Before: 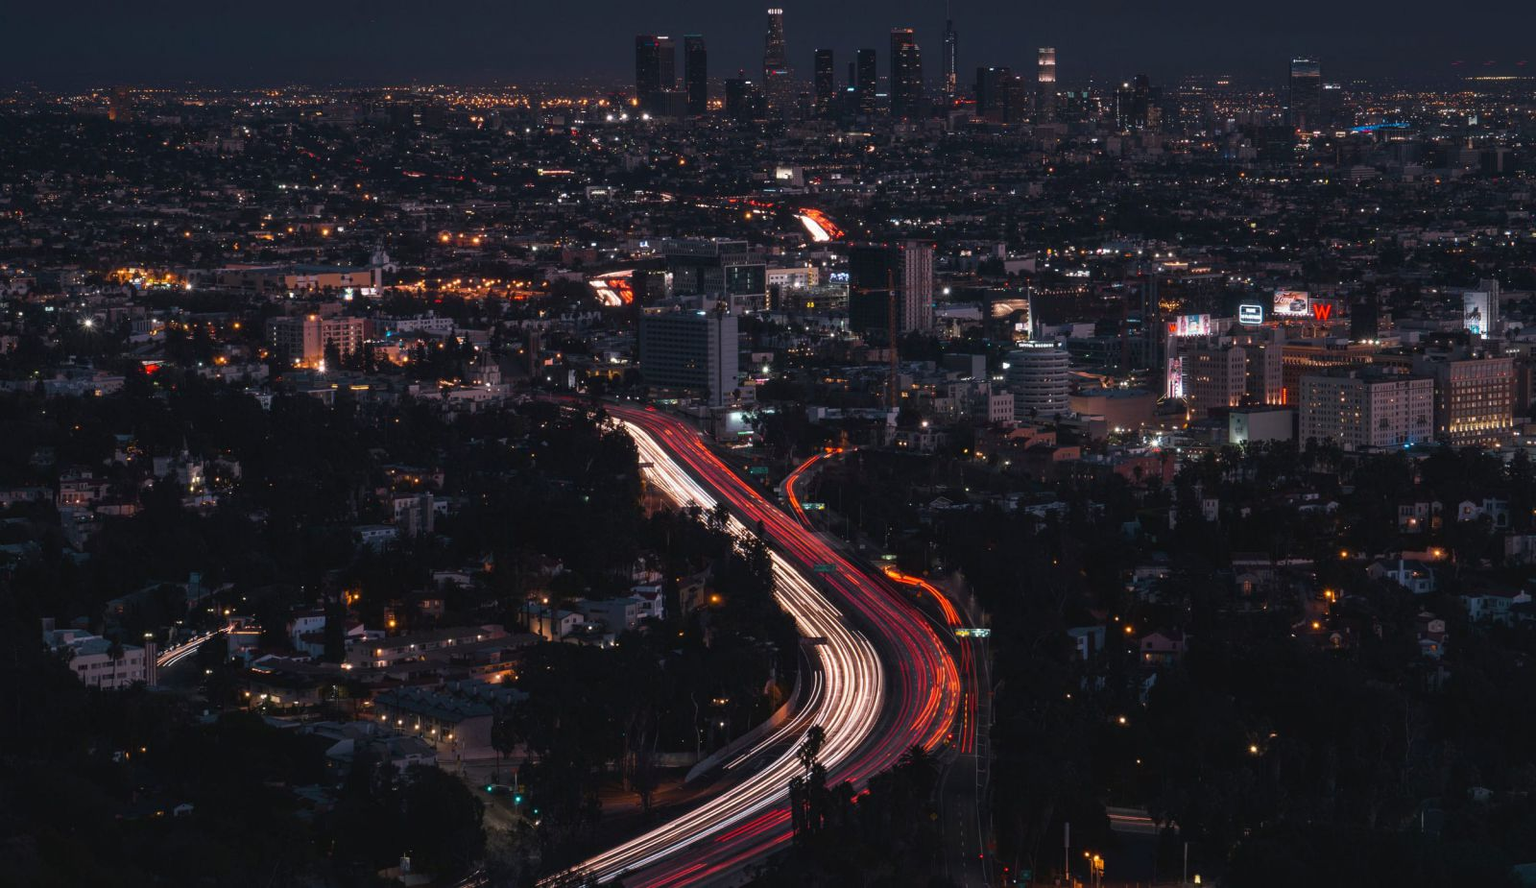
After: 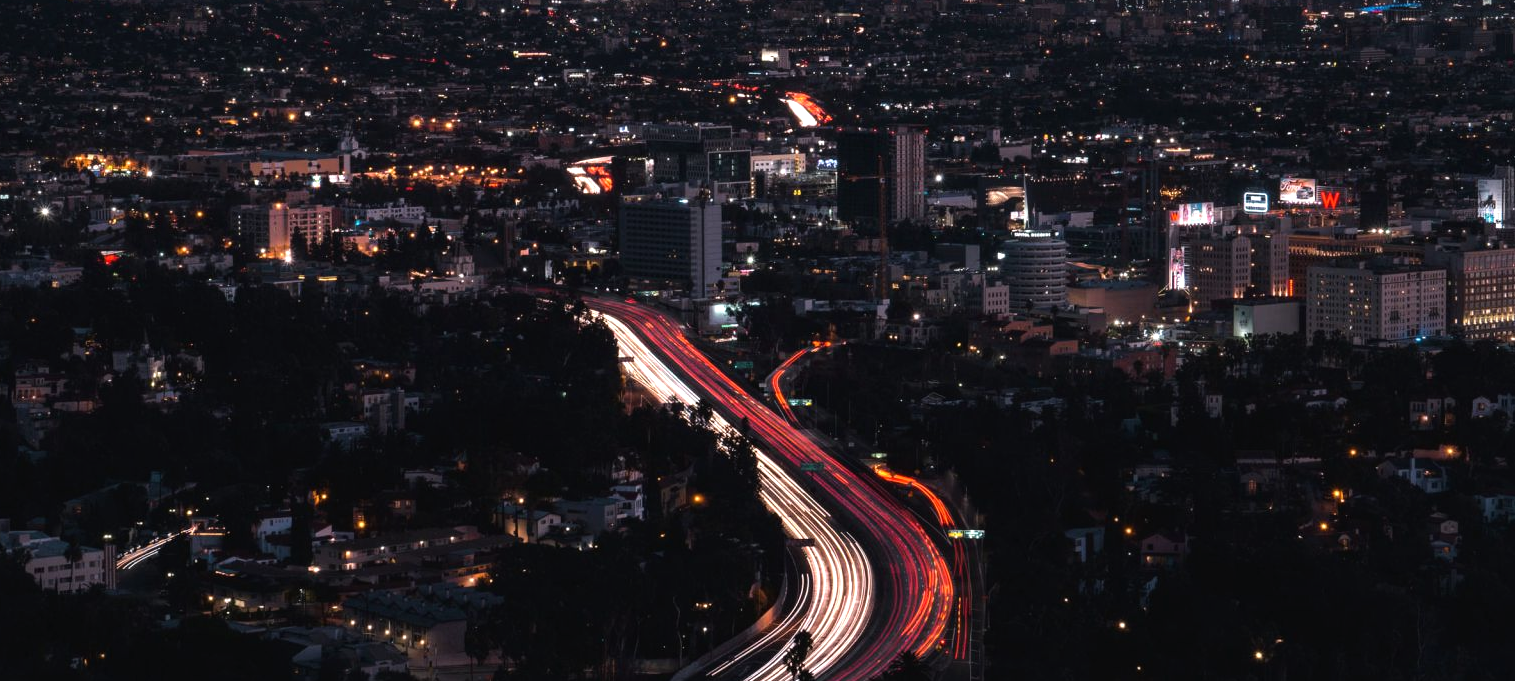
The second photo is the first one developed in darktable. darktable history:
crop and rotate: left 2.977%, top 13.548%, right 2.278%, bottom 12.778%
tone equalizer: -8 EV -0.755 EV, -7 EV -0.7 EV, -6 EV -0.616 EV, -5 EV -0.416 EV, -3 EV 0.372 EV, -2 EV 0.6 EV, -1 EV 0.693 EV, +0 EV 0.734 EV, luminance estimator HSV value / RGB max
